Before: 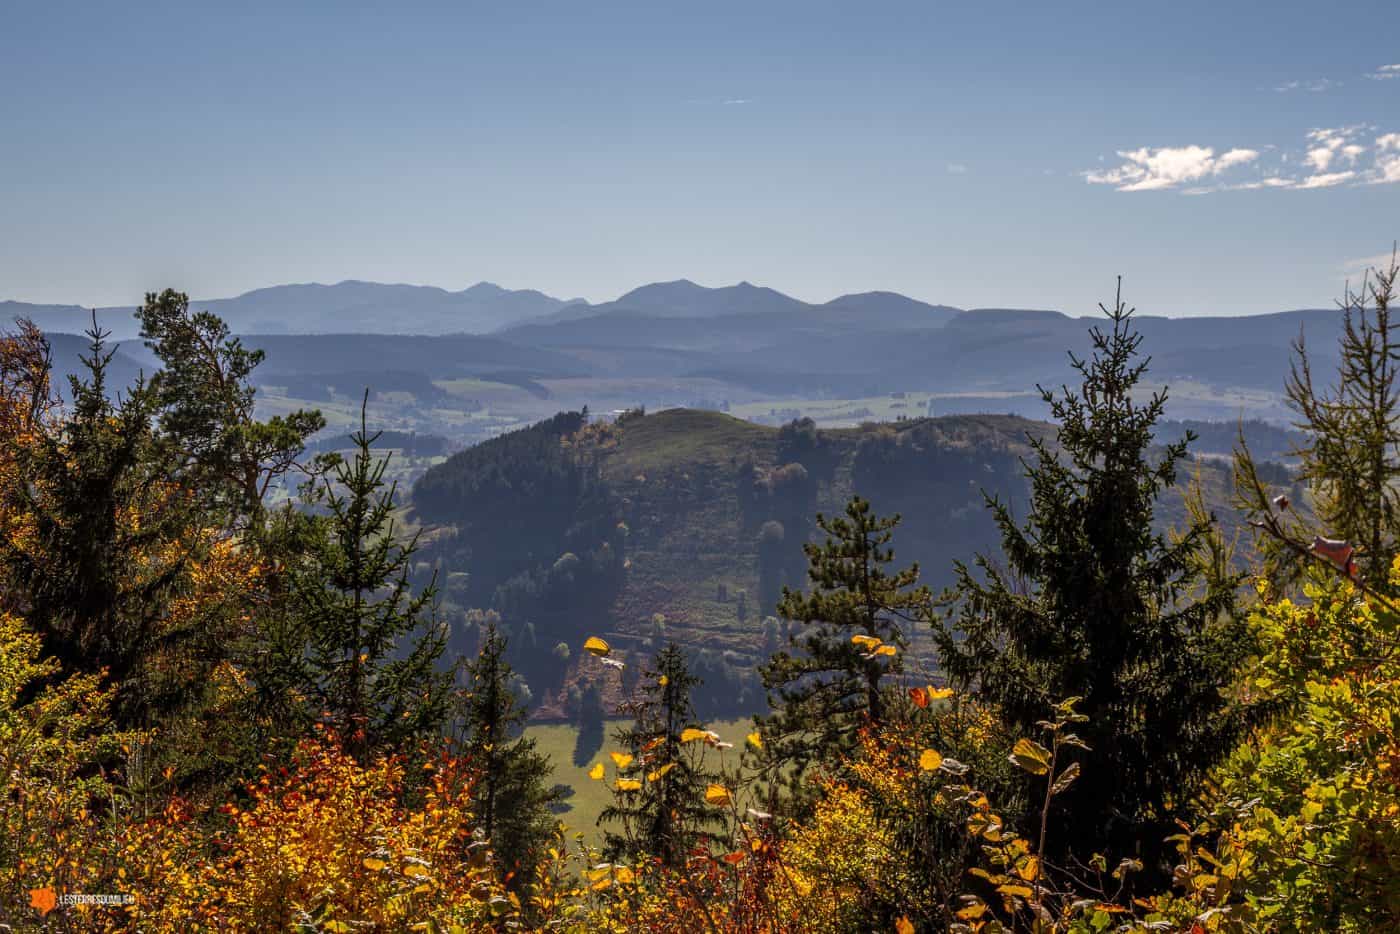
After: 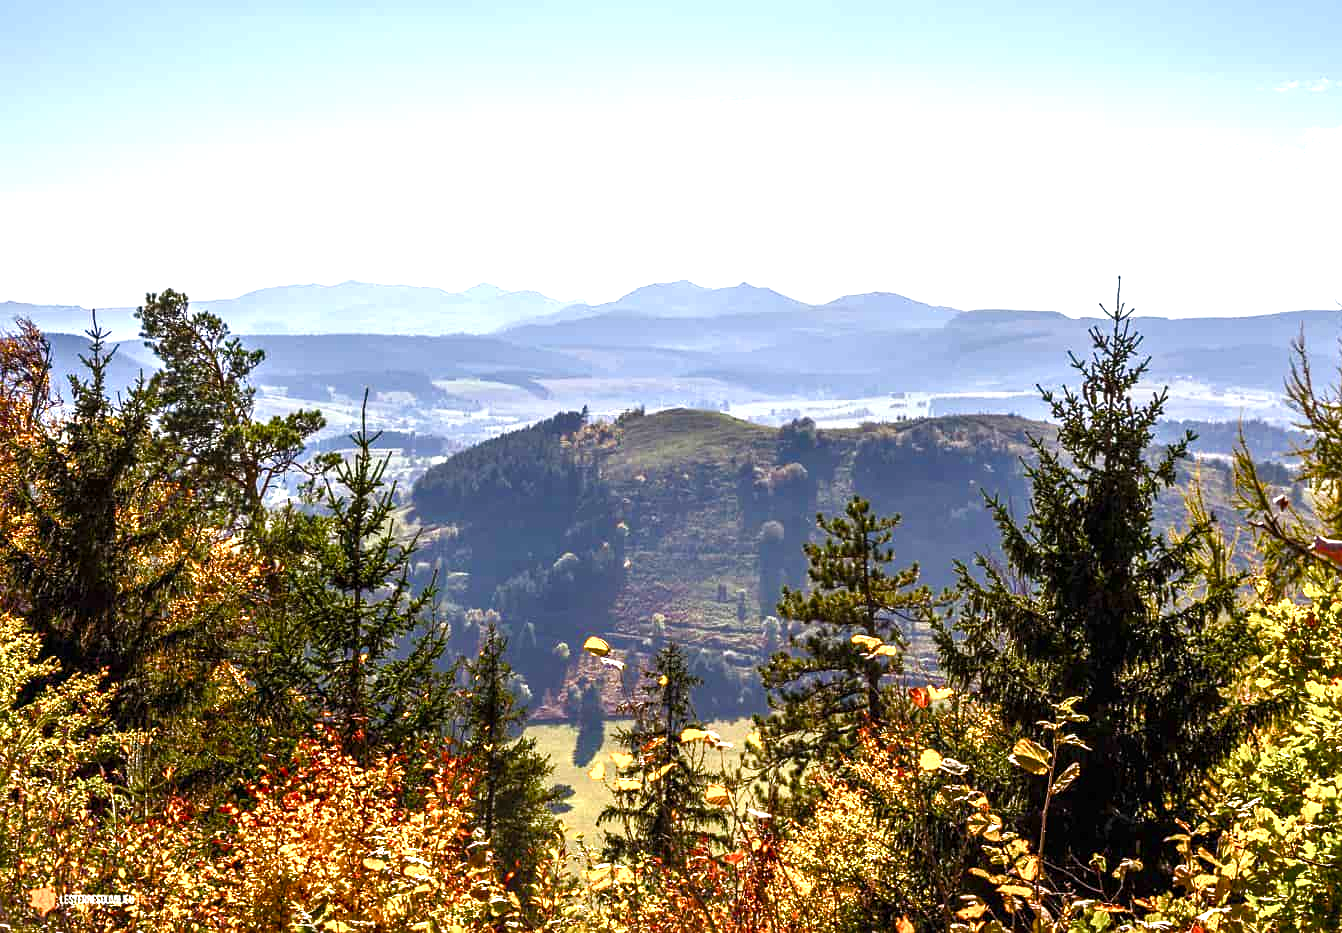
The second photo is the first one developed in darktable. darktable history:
crop: right 4.126%, bottom 0.031%
exposure: black level correction 0, exposure 1.379 EV, compensate exposure bias true, compensate highlight preservation false
sharpen: amount 0.2
color balance rgb: perceptual saturation grading › highlights -29.58%, perceptual saturation grading › mid-tones 29.47%, perceptual saturation grading › shadows 59.73%, perceptual brilliance grading › global brilliance -17.79%, perceptual brilliance grading › highlights 28.73%, global vibrance 15.44%
